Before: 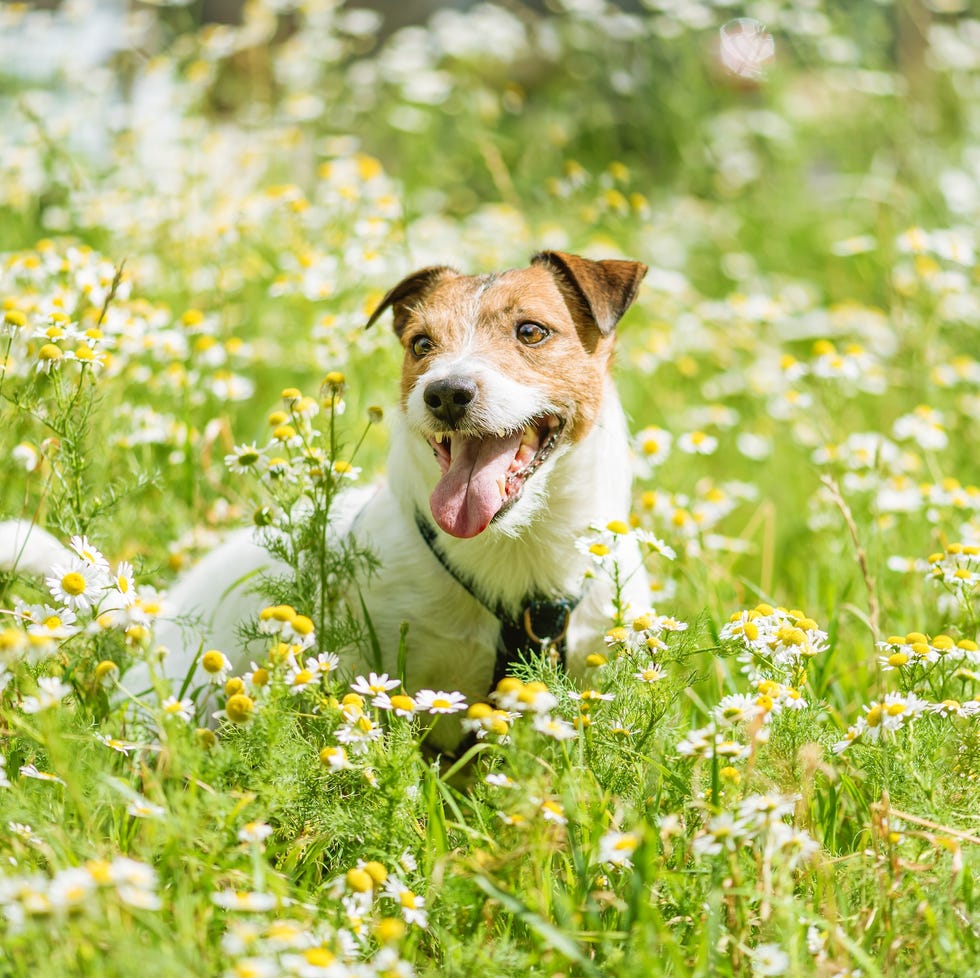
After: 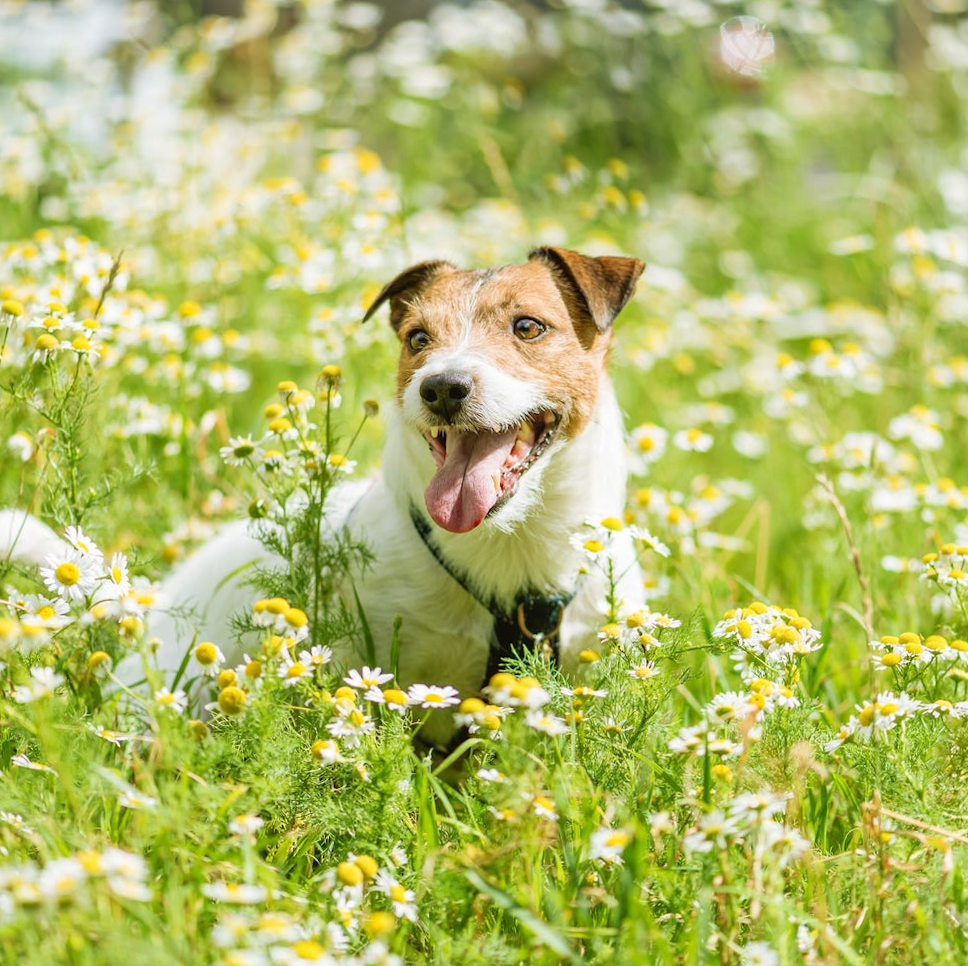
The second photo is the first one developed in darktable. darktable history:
crop and rotate: angle -0.658°
